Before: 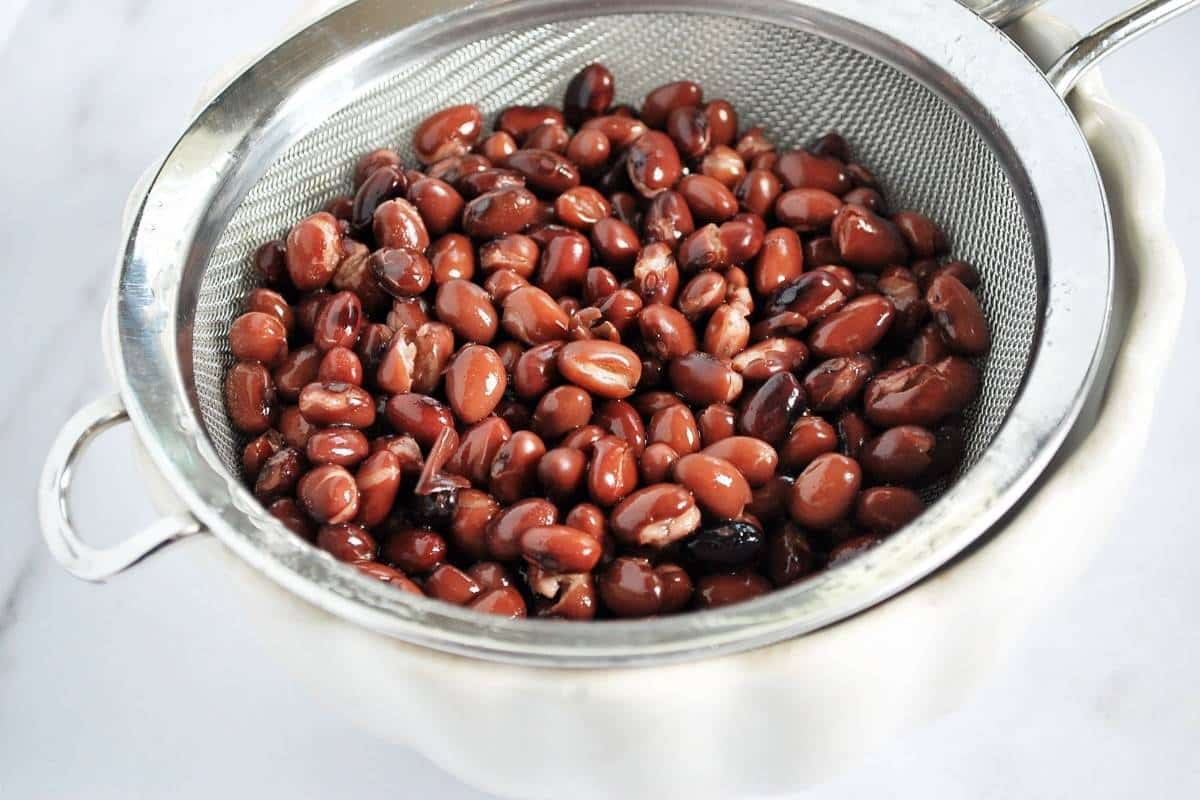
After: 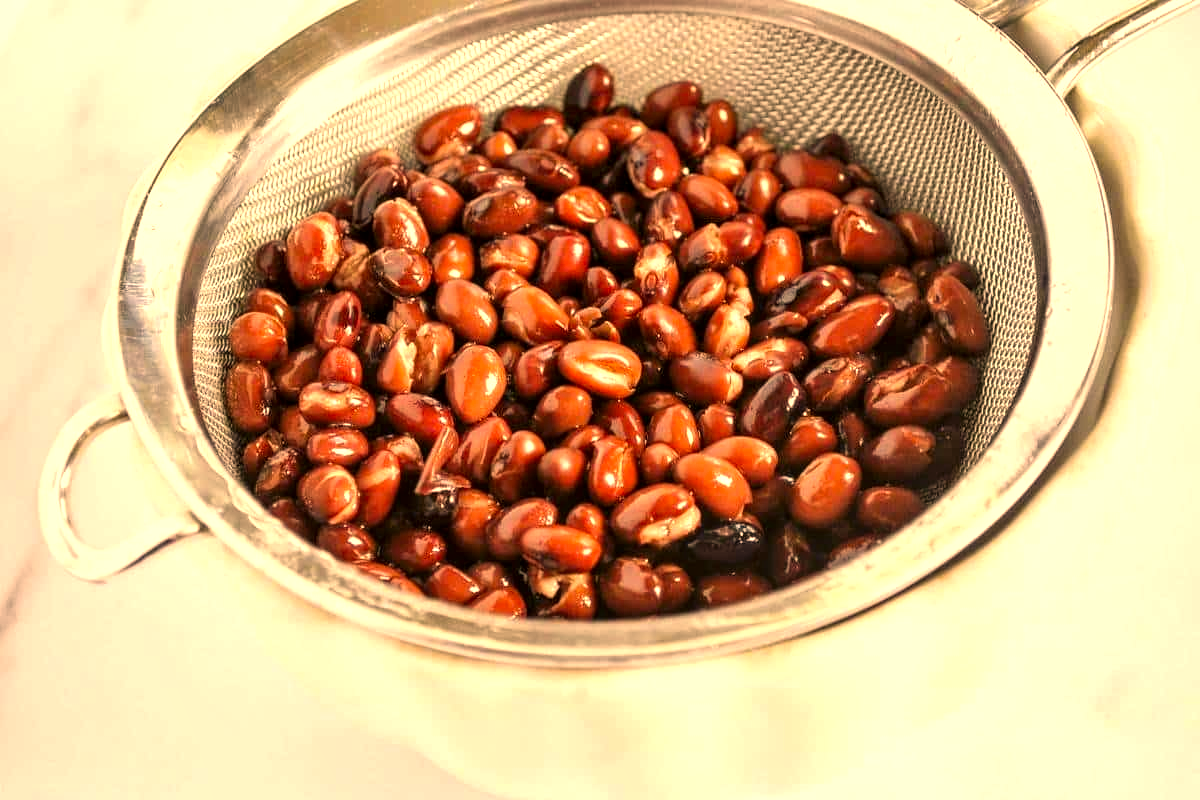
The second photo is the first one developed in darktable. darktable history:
local contrast: detail 130%
color balance rgb: perceptual saturation grading › global saturation 0.756%
exposure: exposure 0.493 EV, compensate highlight preservation false
color correction: highlights a* 18.4, highlights b* 35.4, shadows a* 1.02, shadows b* 5.95, saturation 1.04
